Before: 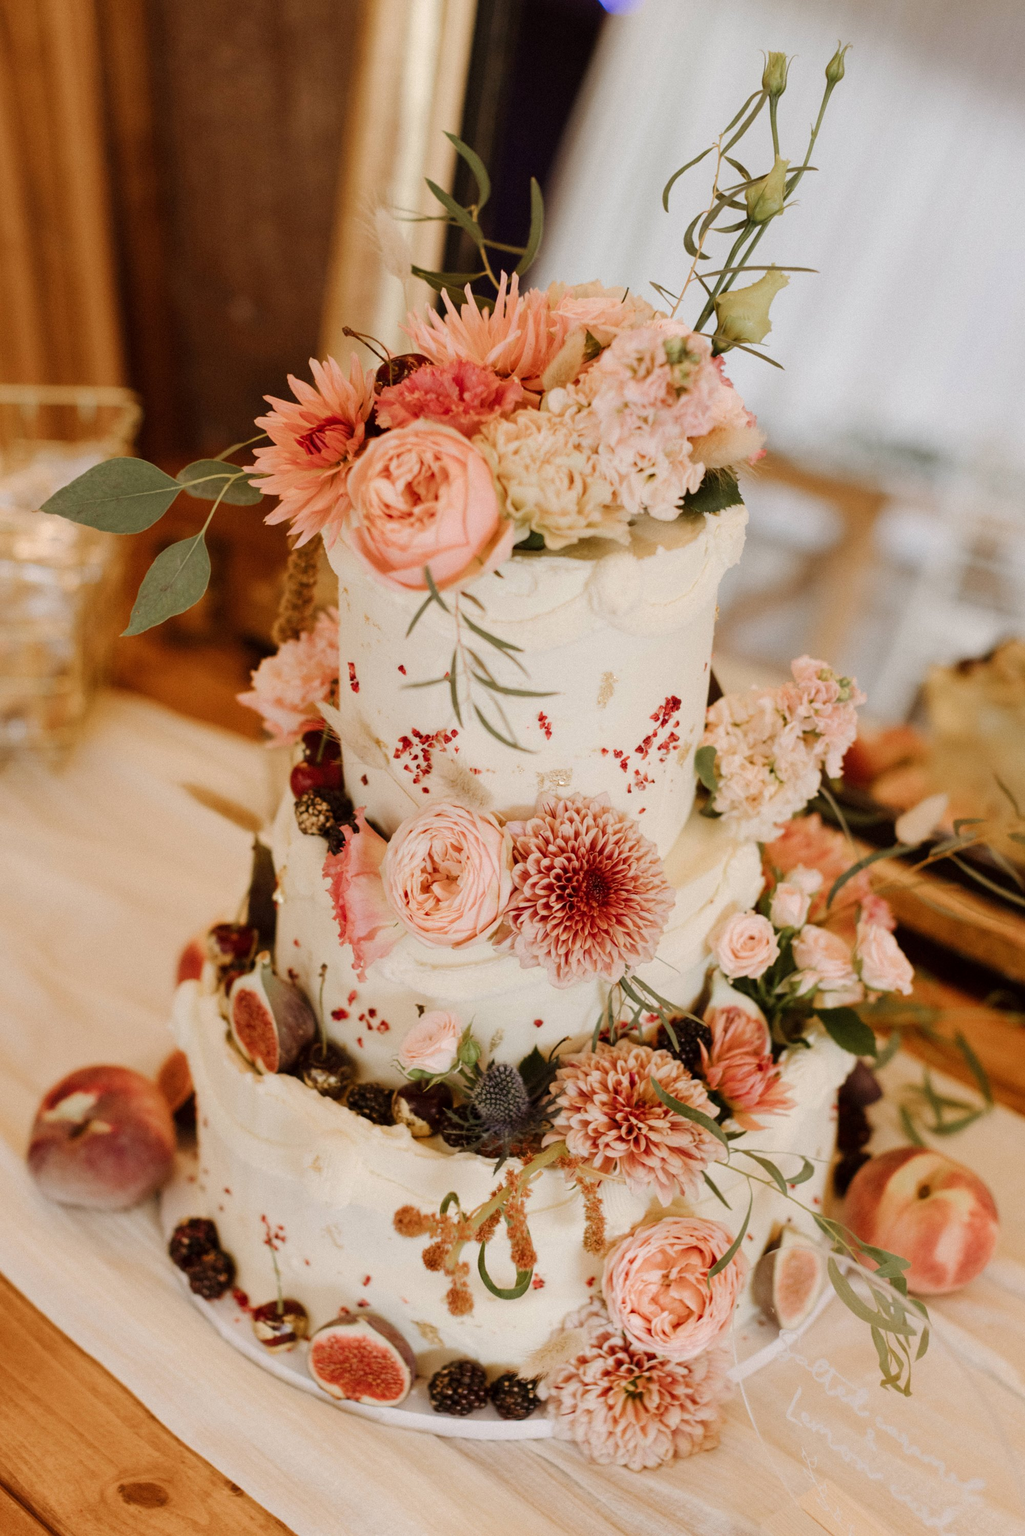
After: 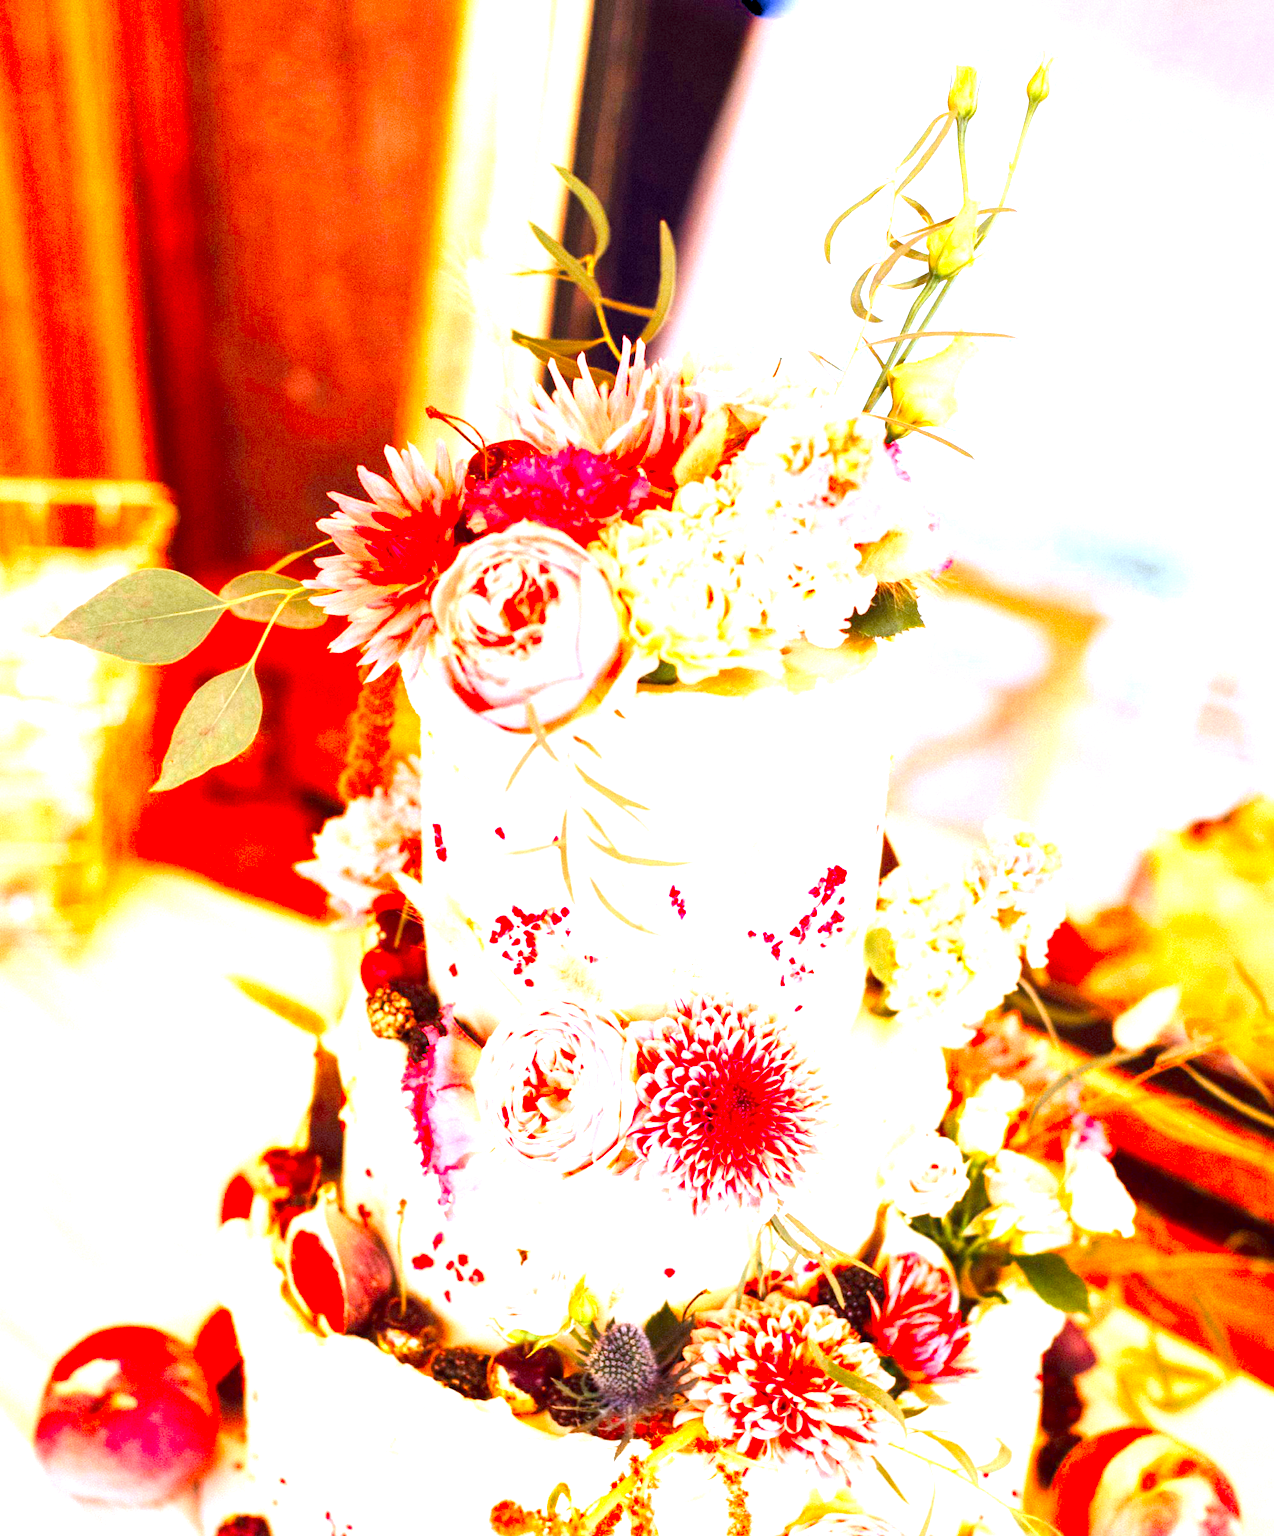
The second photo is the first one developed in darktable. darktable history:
exposure: black level correction 0, exposure 1.2 EV, compensate highlight preservation false
color calibration: output R [1.422, -0.35, -0.252, 0], output G [-0.238, 1.259, -0.084, 0], output B [-0.081, -0.196, 1.58, 0], output brightness [0.49, 0.671, -0.57, 0], illuminant same as pipeline (D50), adaptation none (bypass), x 0.332, y 0.333, temperature 5012.17 K
contrast brightness saturation: contrast 0.083, saturation 0.204
crop: bottom 19.562%
